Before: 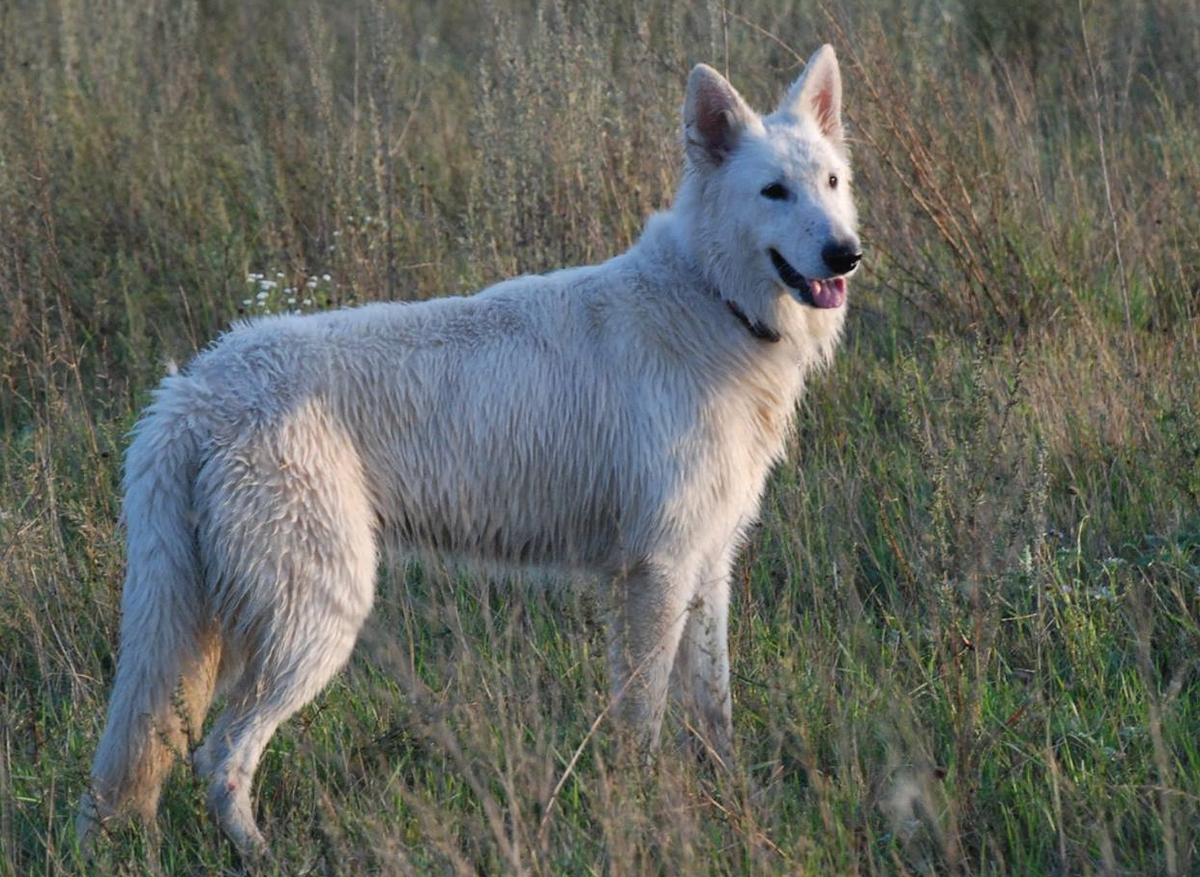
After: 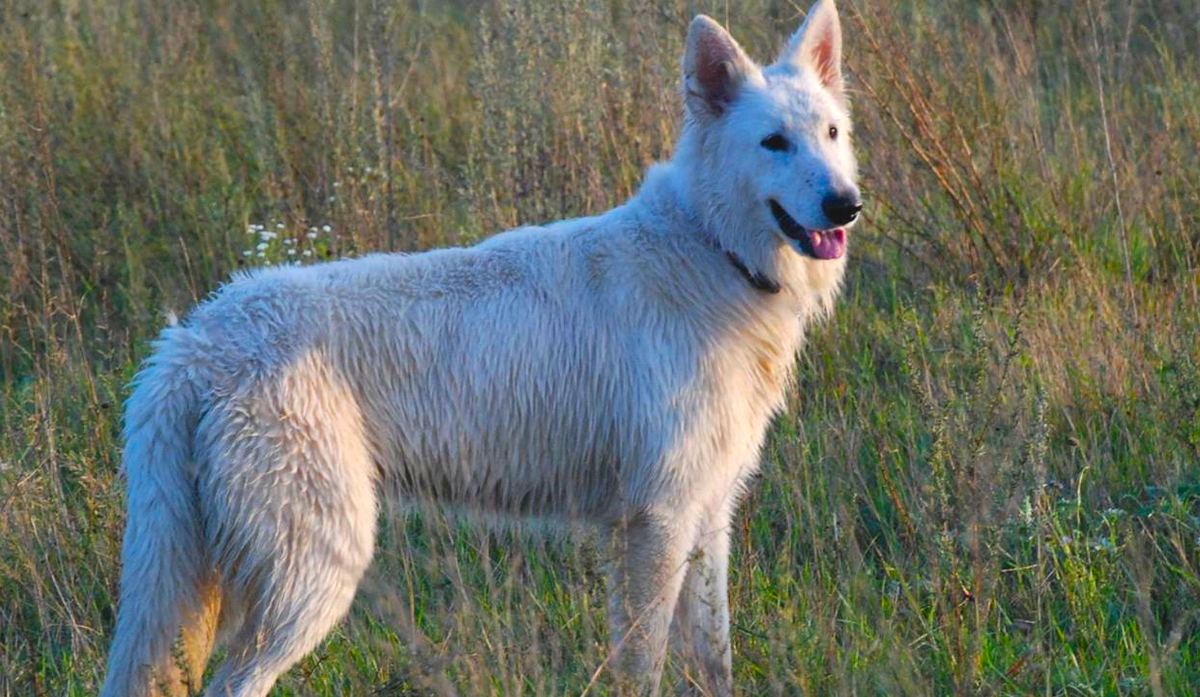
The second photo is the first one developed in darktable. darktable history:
exposure: exposure 0.127 EV, compensate highlight preservation false
crop and rotate: top 5.667%, bottom 14.766%
color balance rgb: global offset › luminance 0.487%, global offset › hue 56.99°, linear chroma grading › global chroma 25.626%, perceptual saturation grading › global saturation 31.037%
